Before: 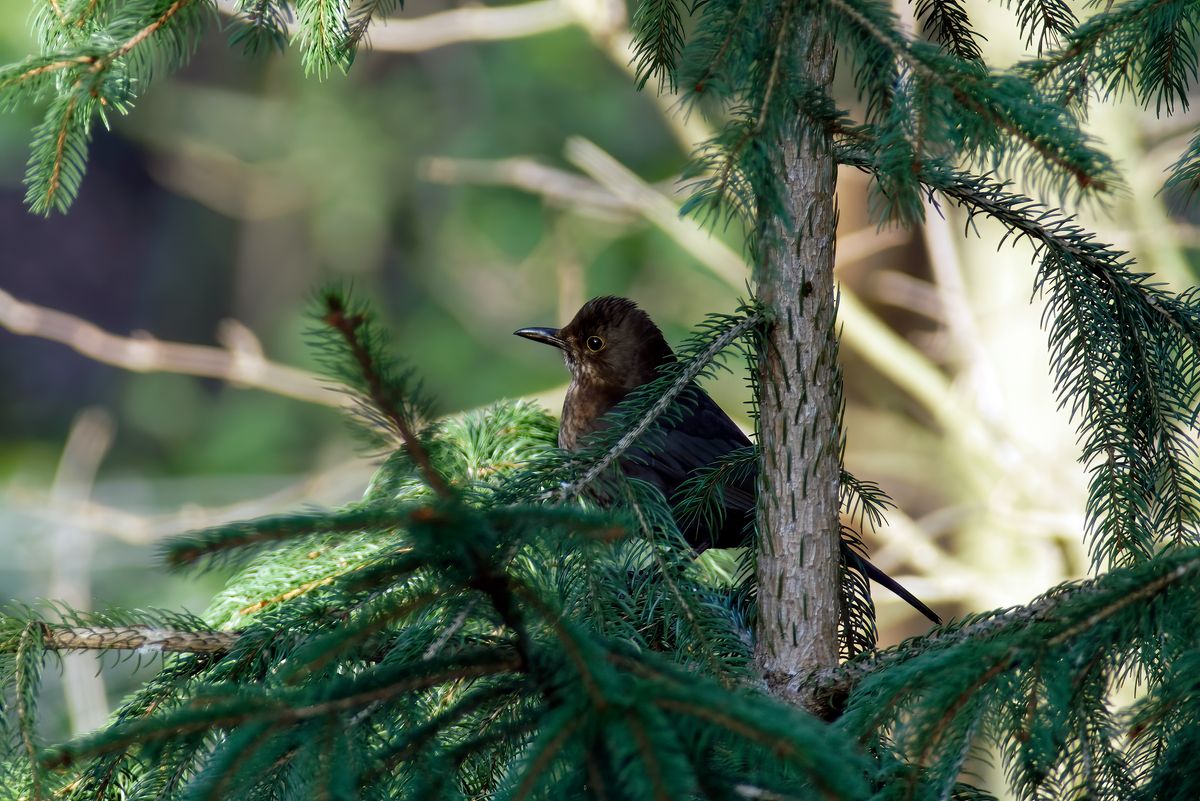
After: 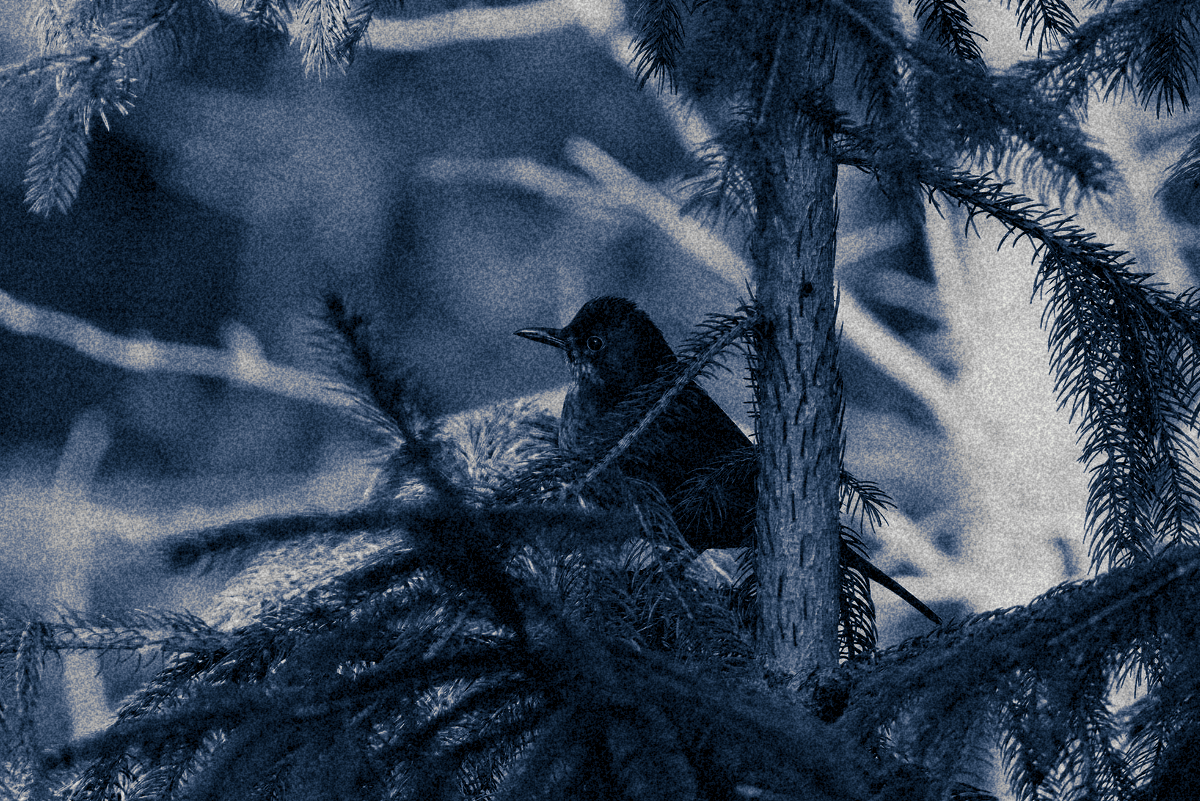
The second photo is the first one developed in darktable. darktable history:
color correction: highlights a* -7.33, highlights b* 1.26, shadows a* -3.55, saturation 1.4
split-toning: shadows › hue 226.8°, shadows › saturation 0.84
grain: coarseness 46.9 ISO, strength 50.21%, mid-tones bias 0%
exposure: black level correction 0, exposure -0.766 EV, compensate highlight preservation false
monochrome: on, module defaults
contrast brightness saturation: contrast 0.06, brightness -0.01, saturation -0.23
